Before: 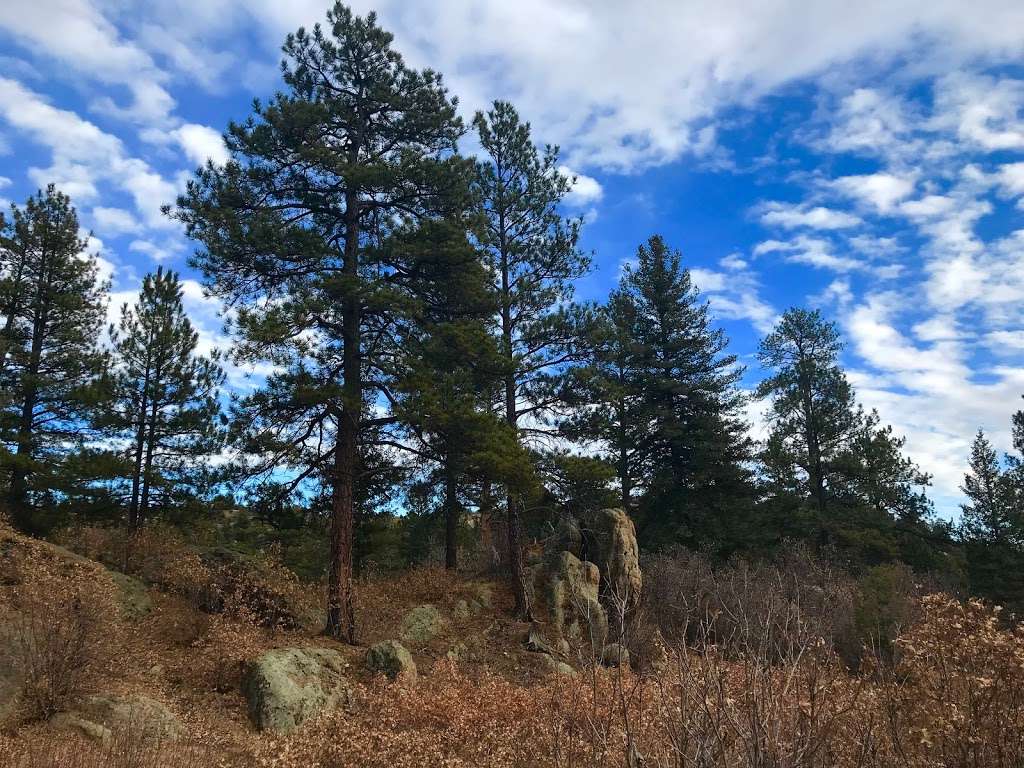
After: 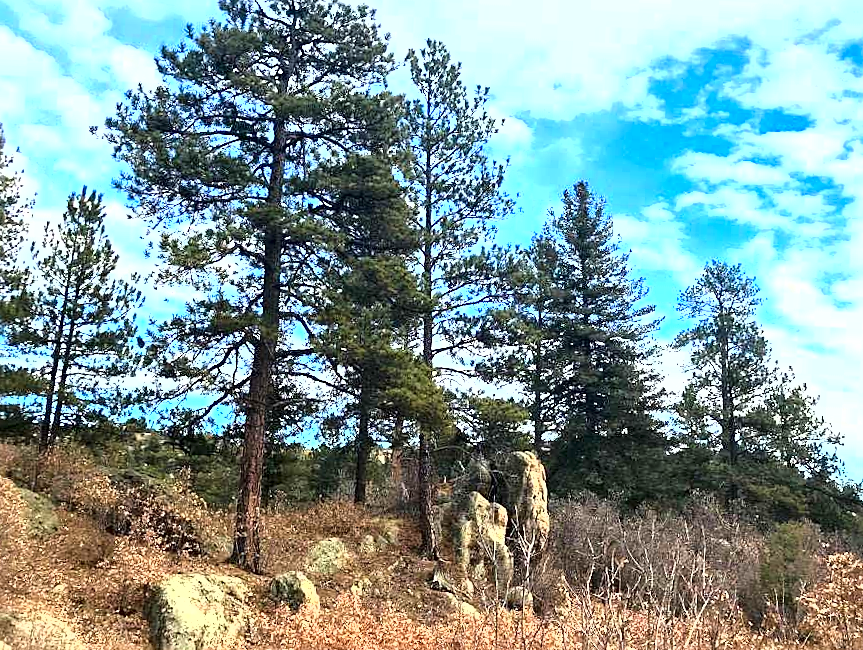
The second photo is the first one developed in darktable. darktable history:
crop and rotate: angle -3.01°, left 5.198%, top 5.227%, right 4.666%, bottom 4.306%
exposure: black level correction 0, exposure 1.296 EV, compensate exposure bias true, compensate highlight preservation false
contrast equalizer: y [[0.536, 0.565, 0.581, 0.516, 0.52, 0.491], [0.5 ×6], [0.5 ×6], [0 ×6], [0 ×6]]
shadows and highlights: shadows 31.32, highlights 1.67, highlights color adjustment 39.26%, soften with gaussian
sharpen: on, module defaults
tone equalizer: -8 EV -0.748 EV, -7 EV -0.712 EV, -6 EV -0.607 EV, -5 EV -0.362 EV, -3 EV 0.386 EV, -2 EV 0.6 EV, -1 EV 0.695 EV, +0 EV 0.72 EV
